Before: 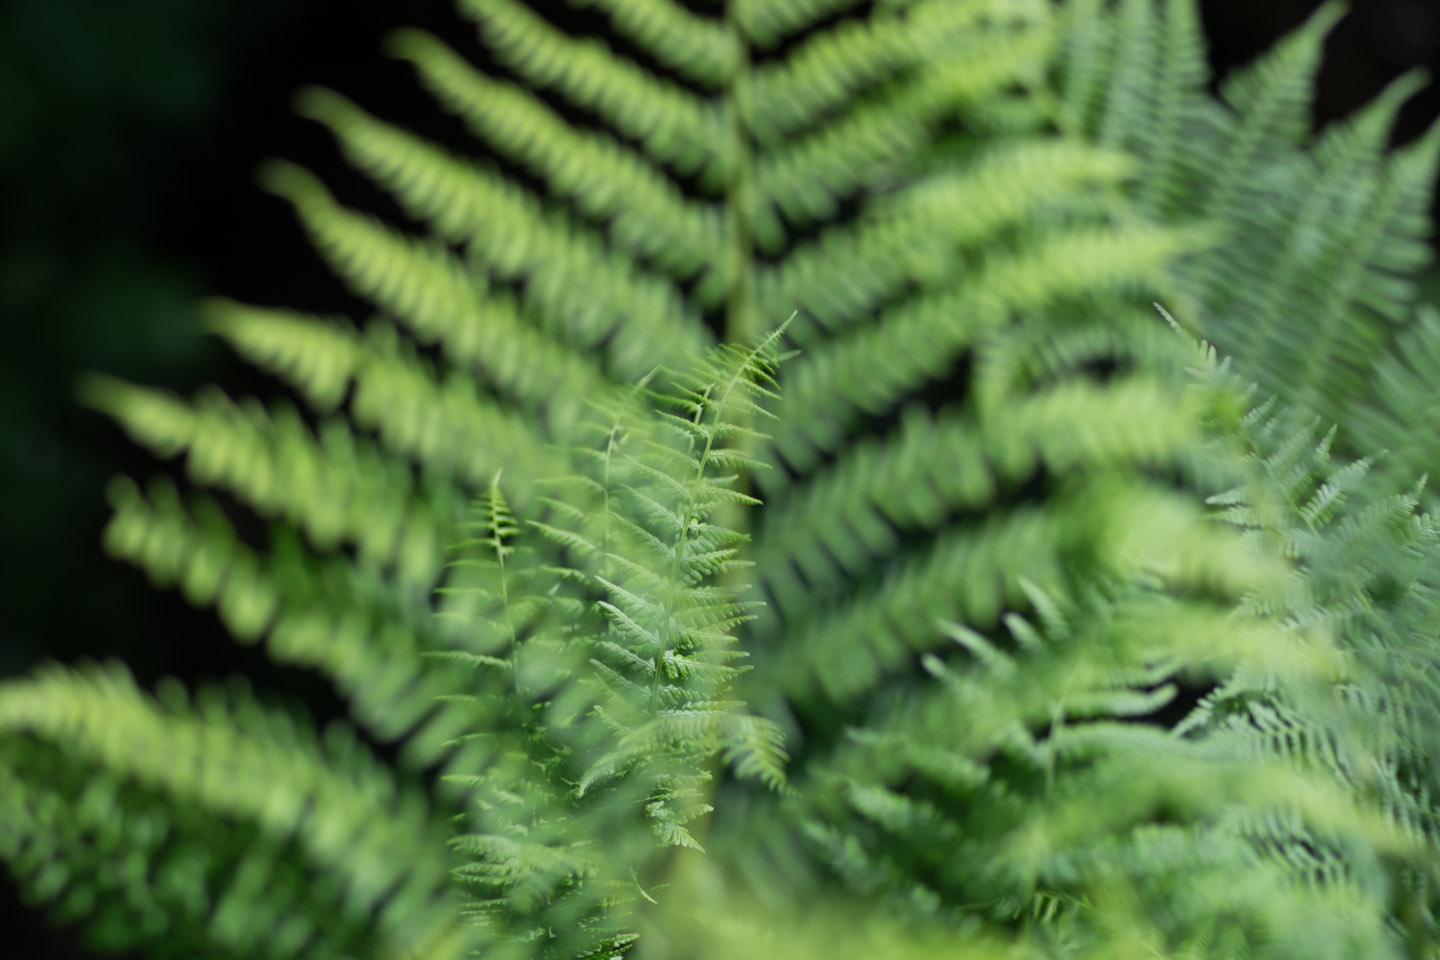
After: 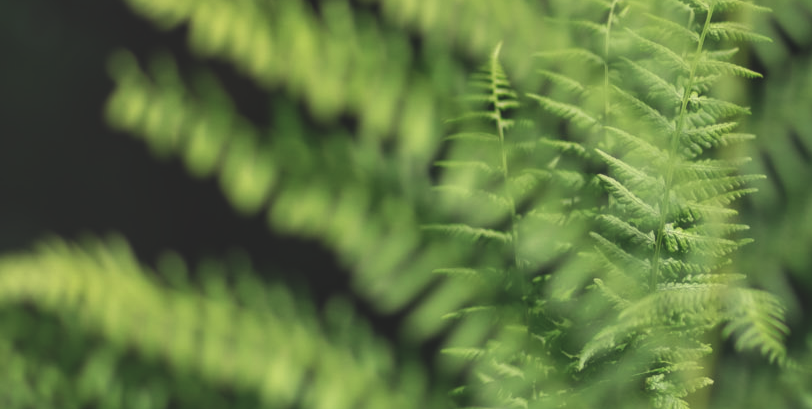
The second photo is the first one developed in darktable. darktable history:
crop: top 44.483%, right 43.593%, bottom 12.892%
local contrast: on, module defaults
exposure: black level correction -0.025, exposure -0.117 EV, compensate highlight preservation false
white balance: red 1.08, blue 0.791
